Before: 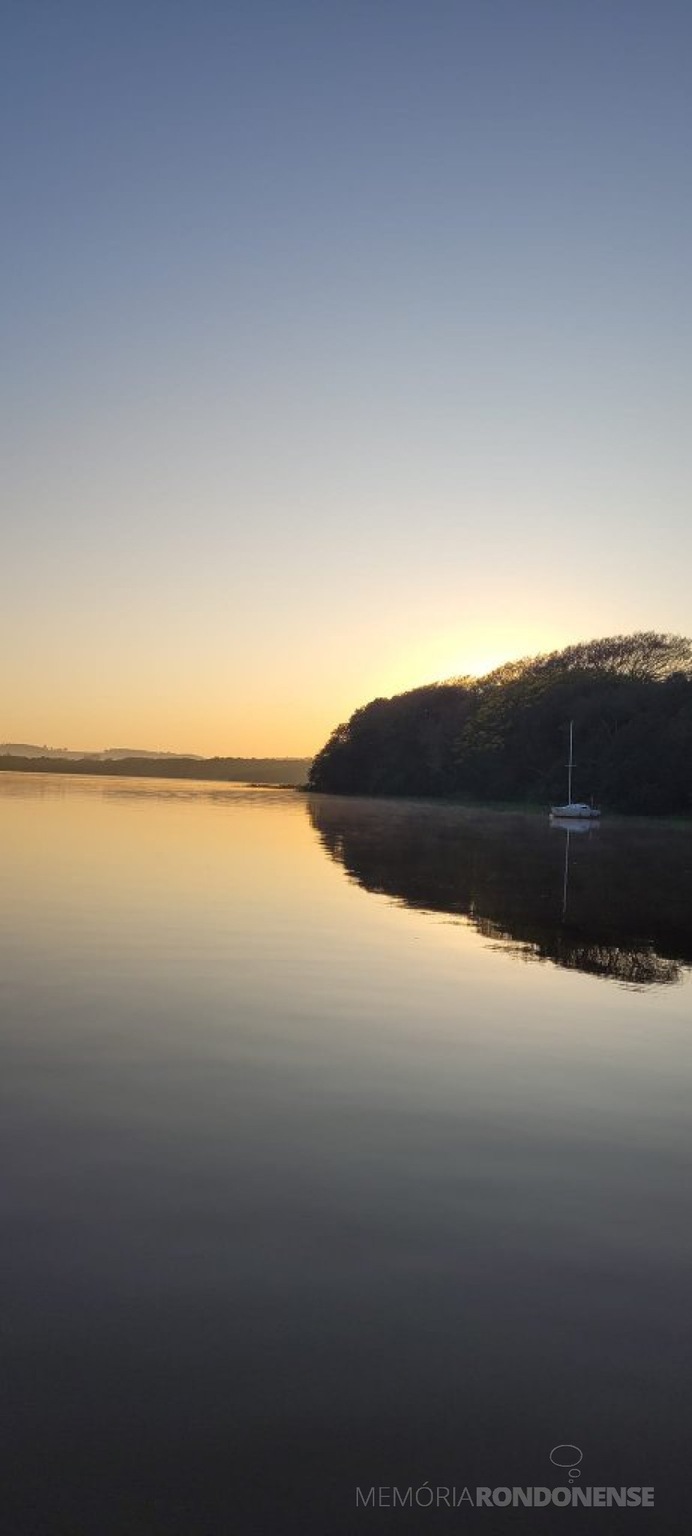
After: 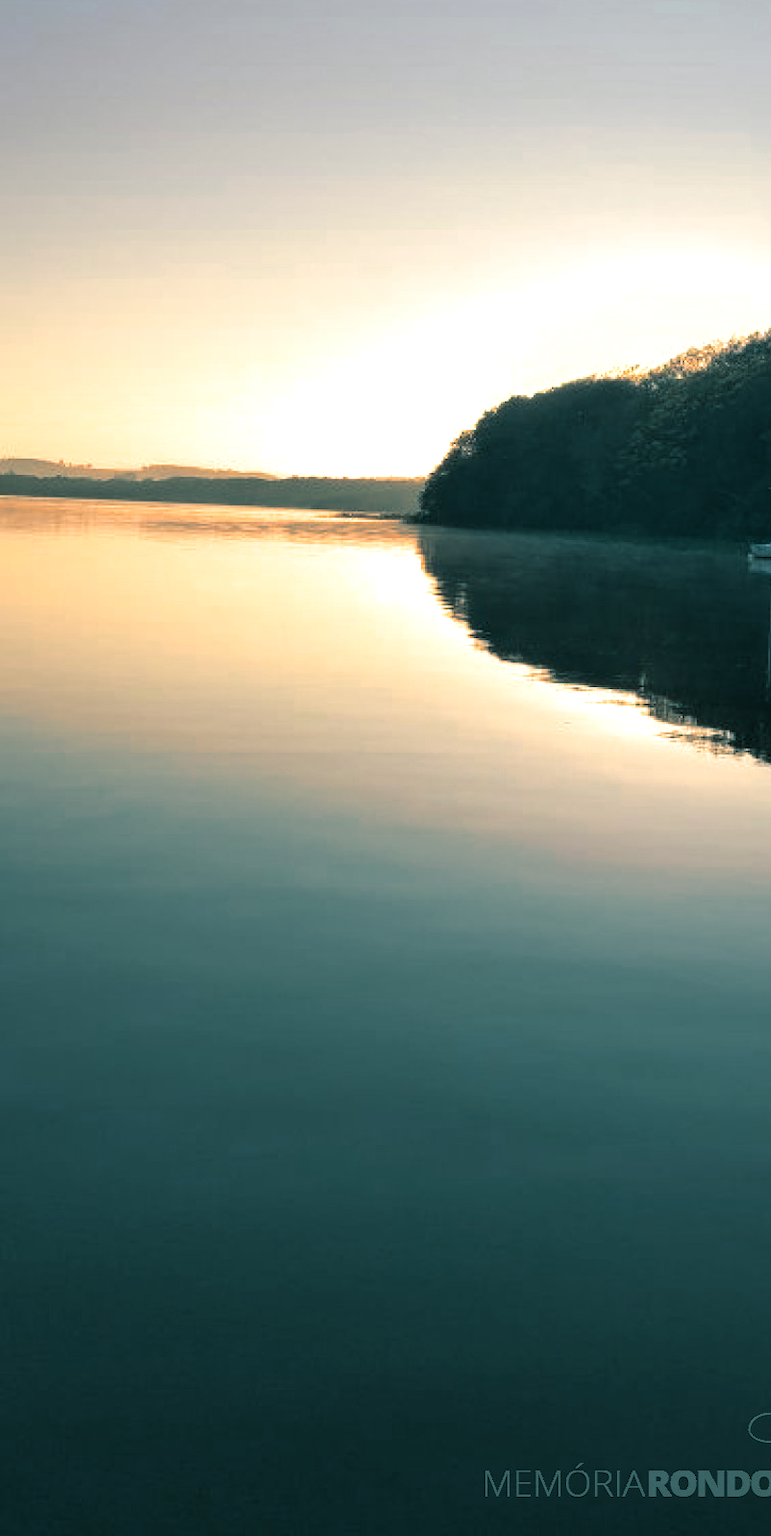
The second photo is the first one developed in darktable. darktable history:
color zones: curves: ch0 [(0.018, 0.548) (0.197, 0.654) (0.425, 0.447) (0.605, 0.658) (0.732, 0.579)]; ch1 [(0.105, 0.531) (0.224, 0.531) (0.386, 0.39) (0.618, 0.456) (0.732, 0.456) (0.956, 0.421)]; ch2 [(0.039, 0.583) (0.215, 0.465) (0.399, 0.544) (0.465, 0.548) (0.614, 0.447) (0.724, 0.43) (0.882, 0.623) (0.956, 0.632)]
contrast brightness saturation: contrast 0.04, saturation 0.16
crop: top 26.531%, right 17.959%
split-toning: shadows › hue 186.43°, highlights › hue 49.29°, compress 30.29%
